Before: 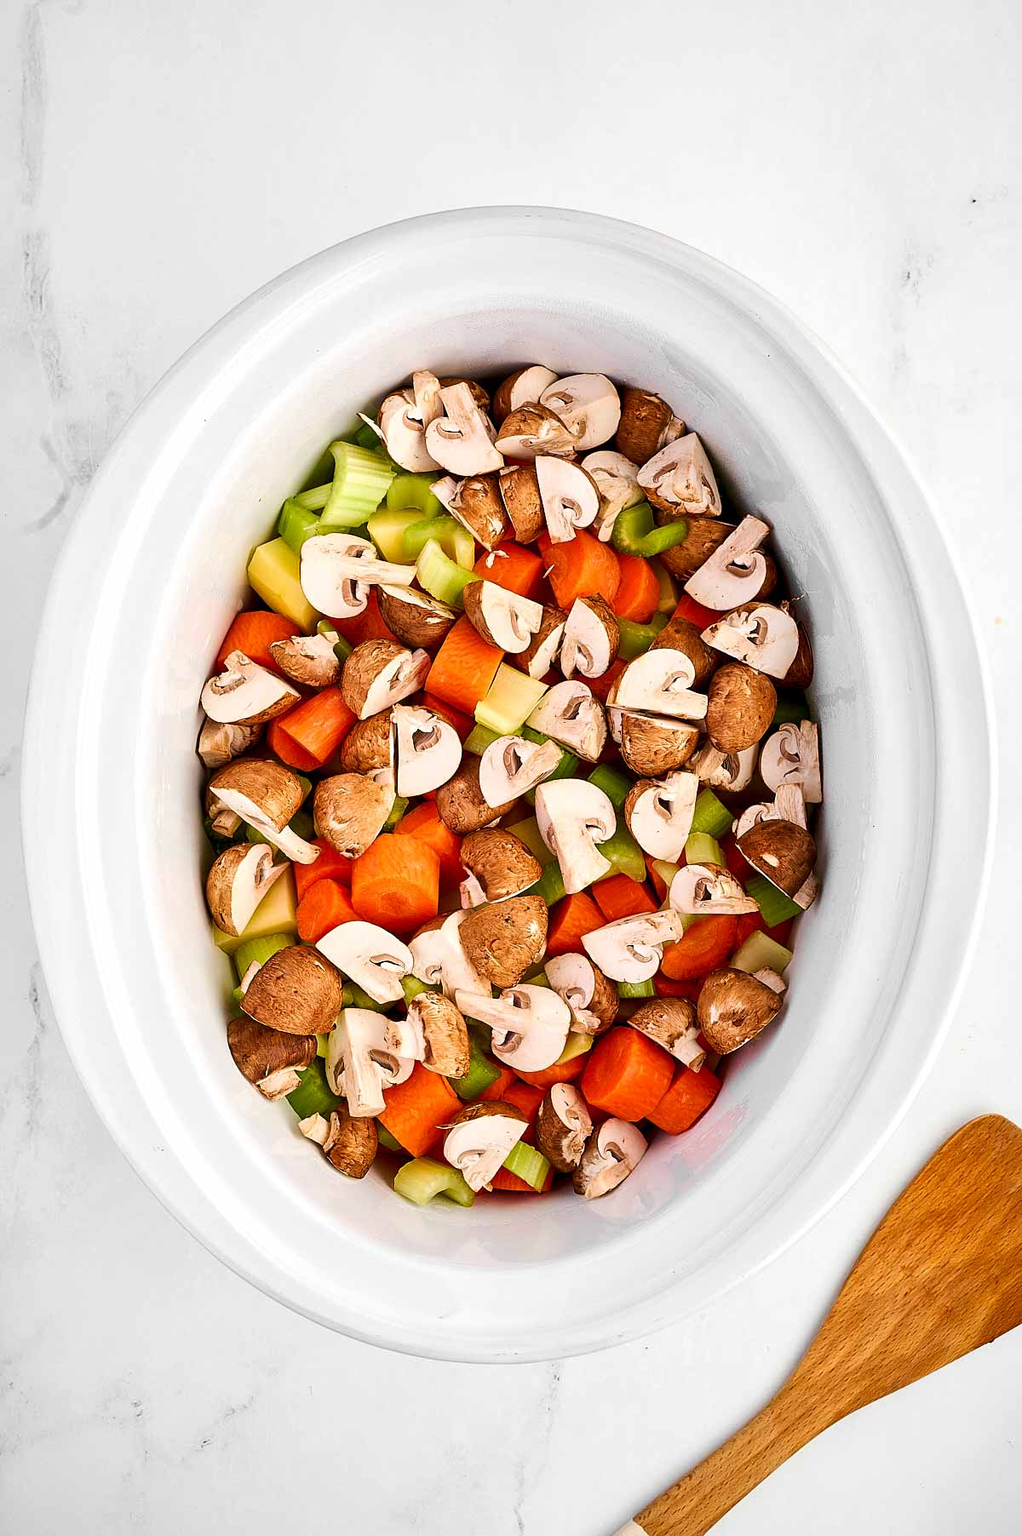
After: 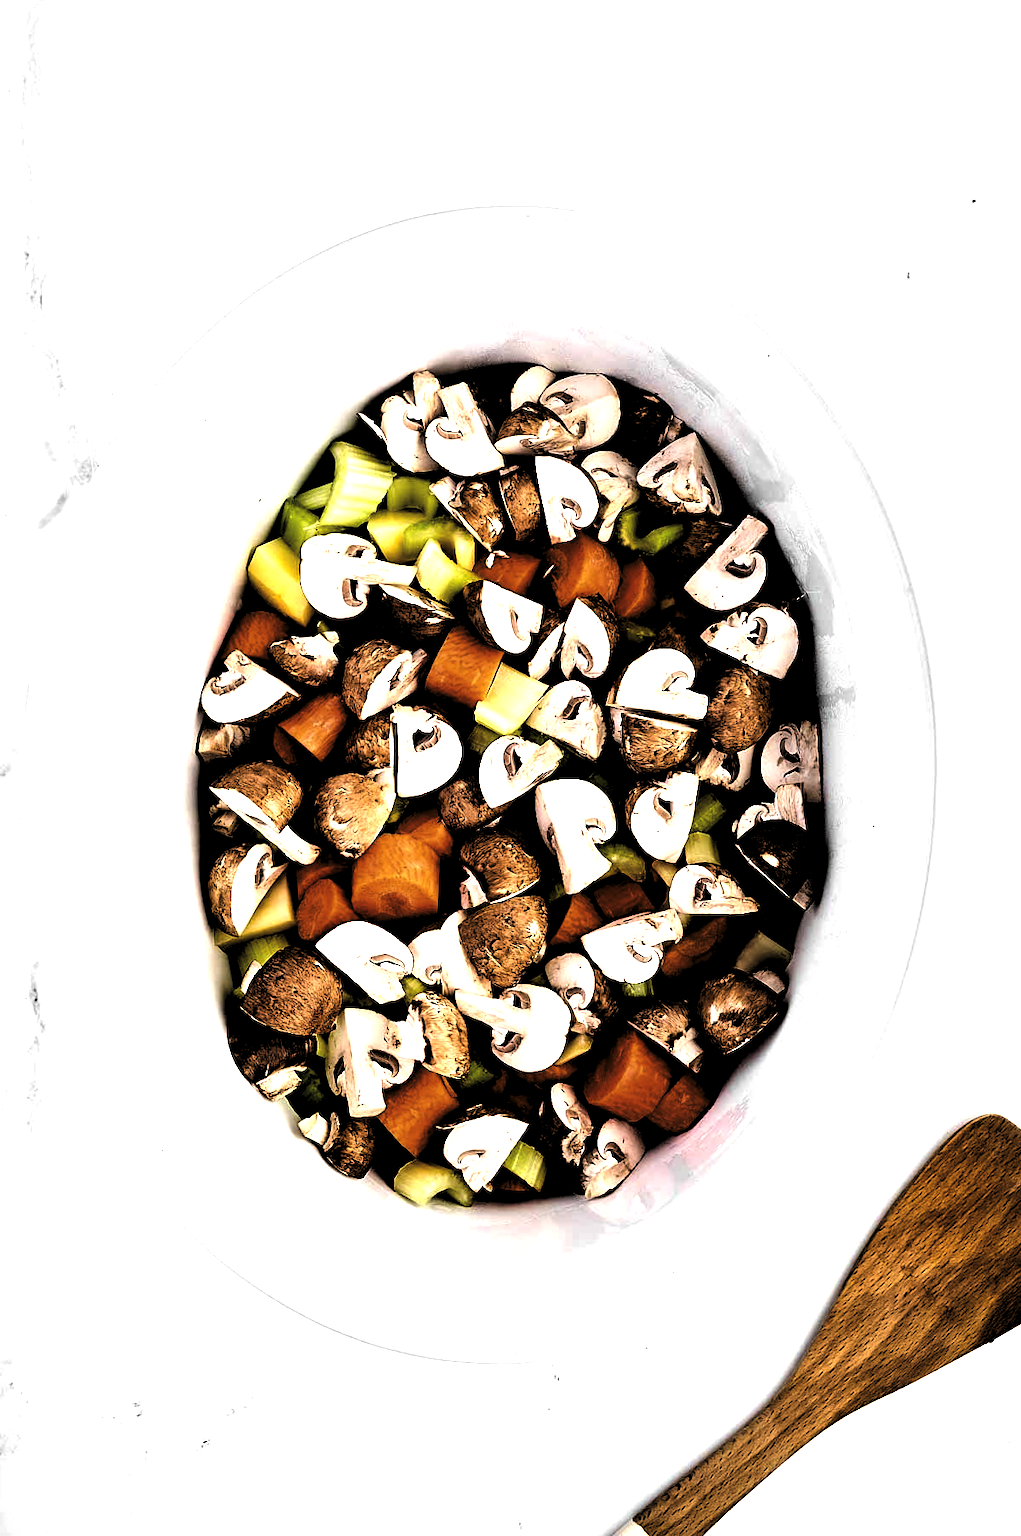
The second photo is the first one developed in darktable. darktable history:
exposure: black level correction 0, exposure 0.703 EV, compensate highlight preservation false
levels: black 8.53%, levels [0.514, 0.759, 1]
contrast equalizer: octaves 7, y [[0.5 ×4, 0.467, 0.376], [0.5 ×6], [0.5 ×6], [0 ×6], [0 ×6]]
